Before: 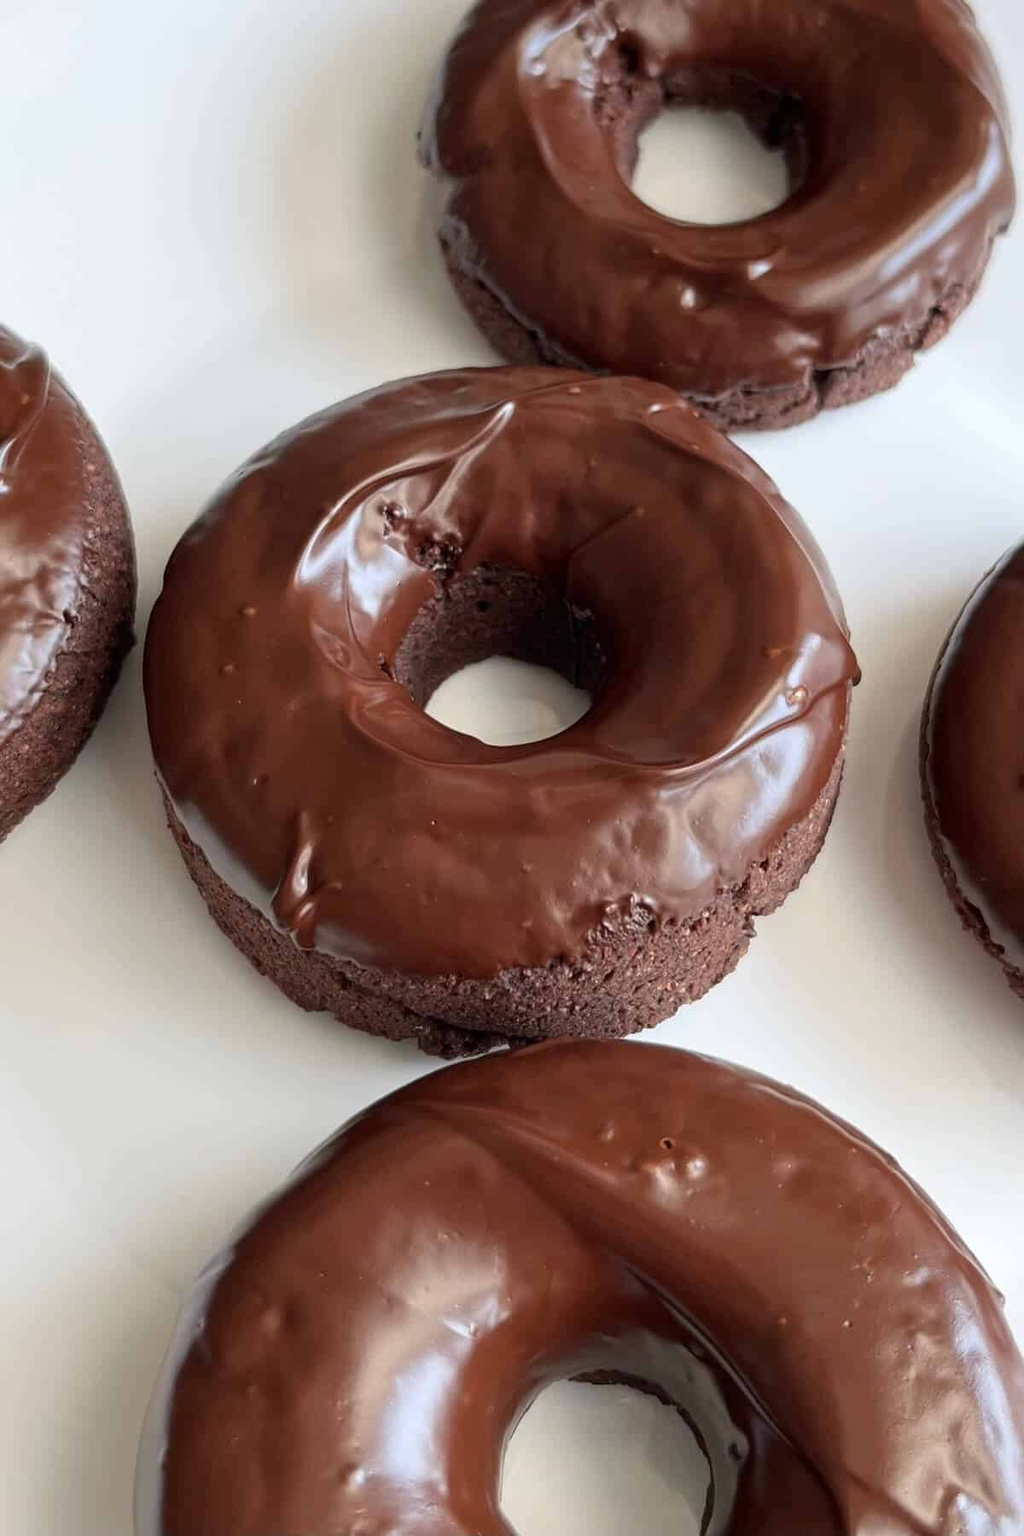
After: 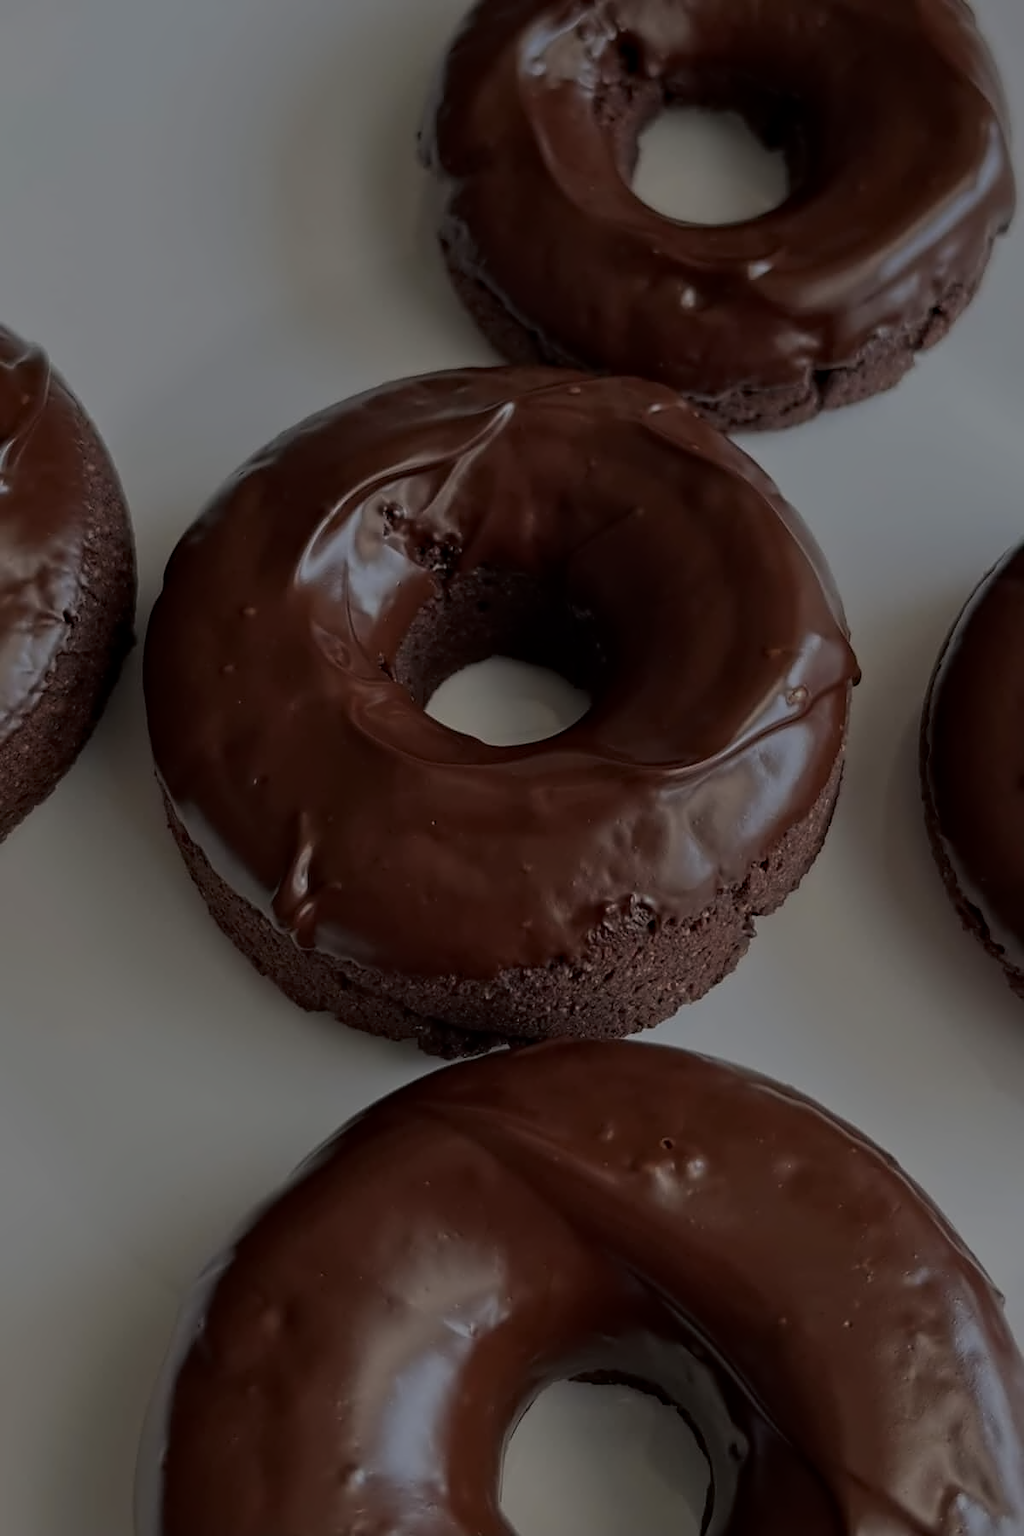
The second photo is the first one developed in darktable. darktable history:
contrast equalizer: octaves 7, y [[0.5, 0.542, 0.583, 0.625, 0.667, 0.708], [0.5 ×6], [0.5 ×6], [0, 0.033, 0.067, 0.1, 0.133, 0.167], [0, 0.05, 0.1, 0.15, 0.2, 0.25]], mix 0.313
exposure: exposure -2.088 EV, compensate highlight preservation false
